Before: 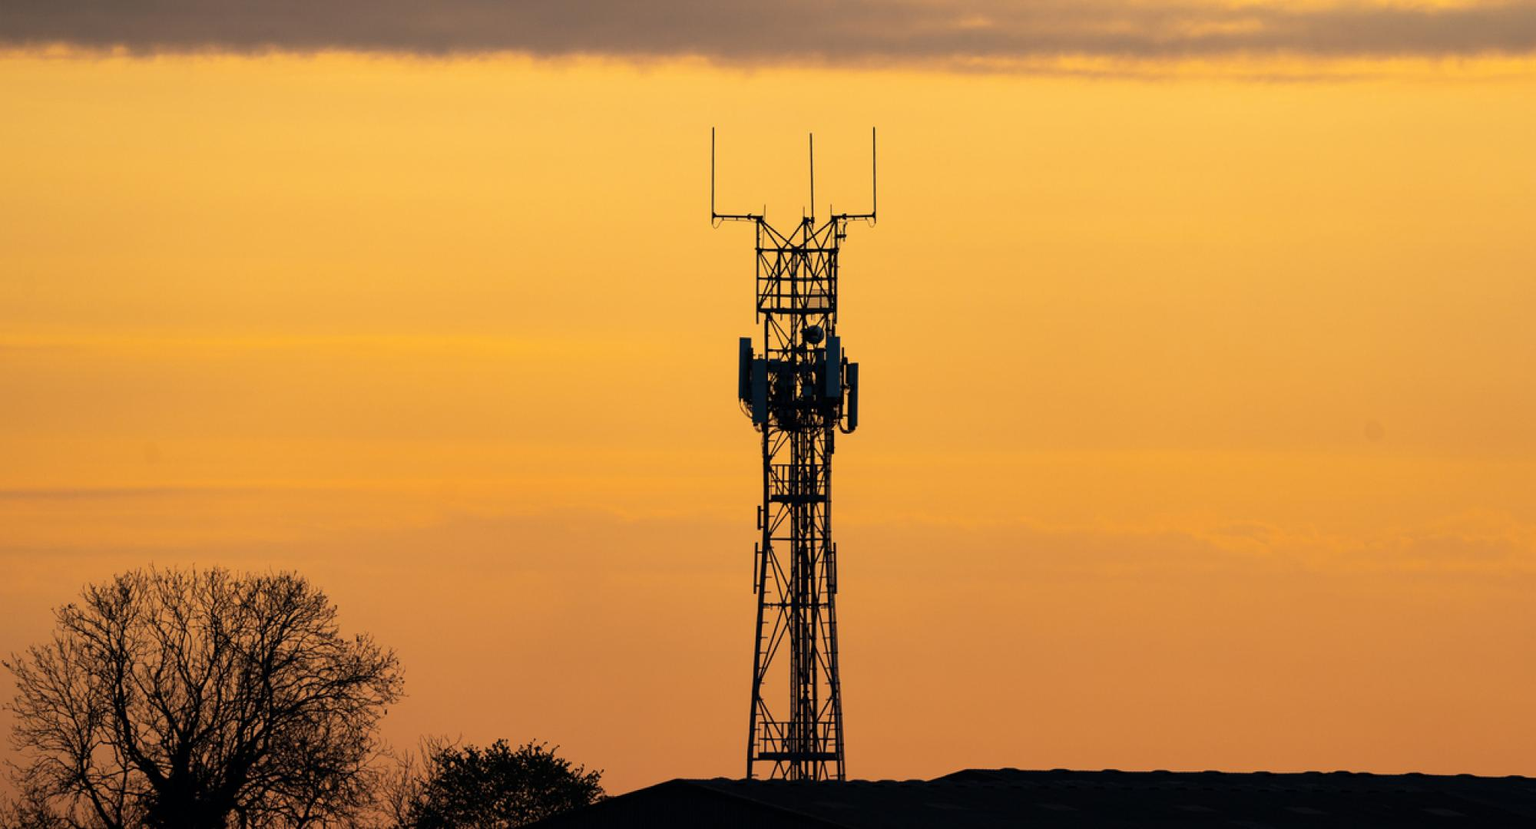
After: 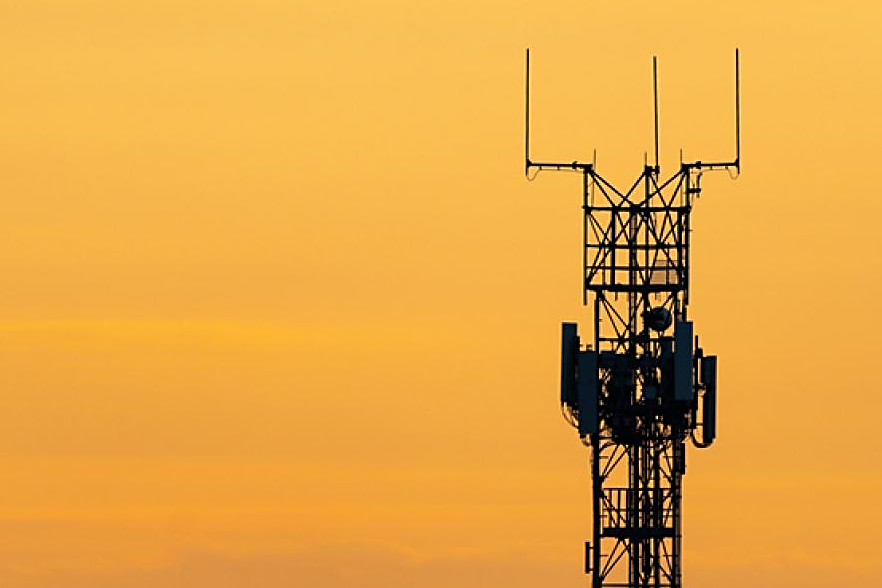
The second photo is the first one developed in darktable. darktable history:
crop: left 20.085%, top 10.853%, right 35.798%, bottom 34.695%
sharpen: amount 0.555
